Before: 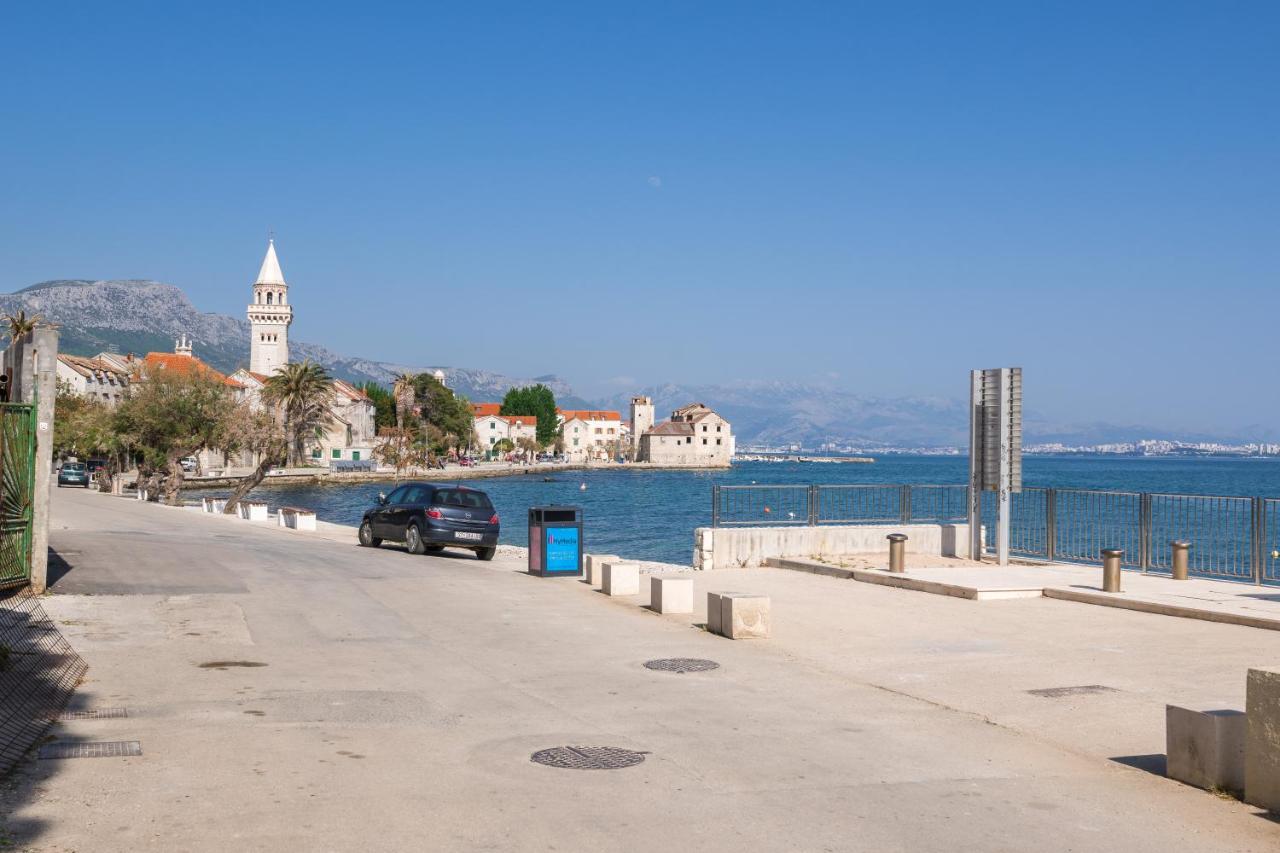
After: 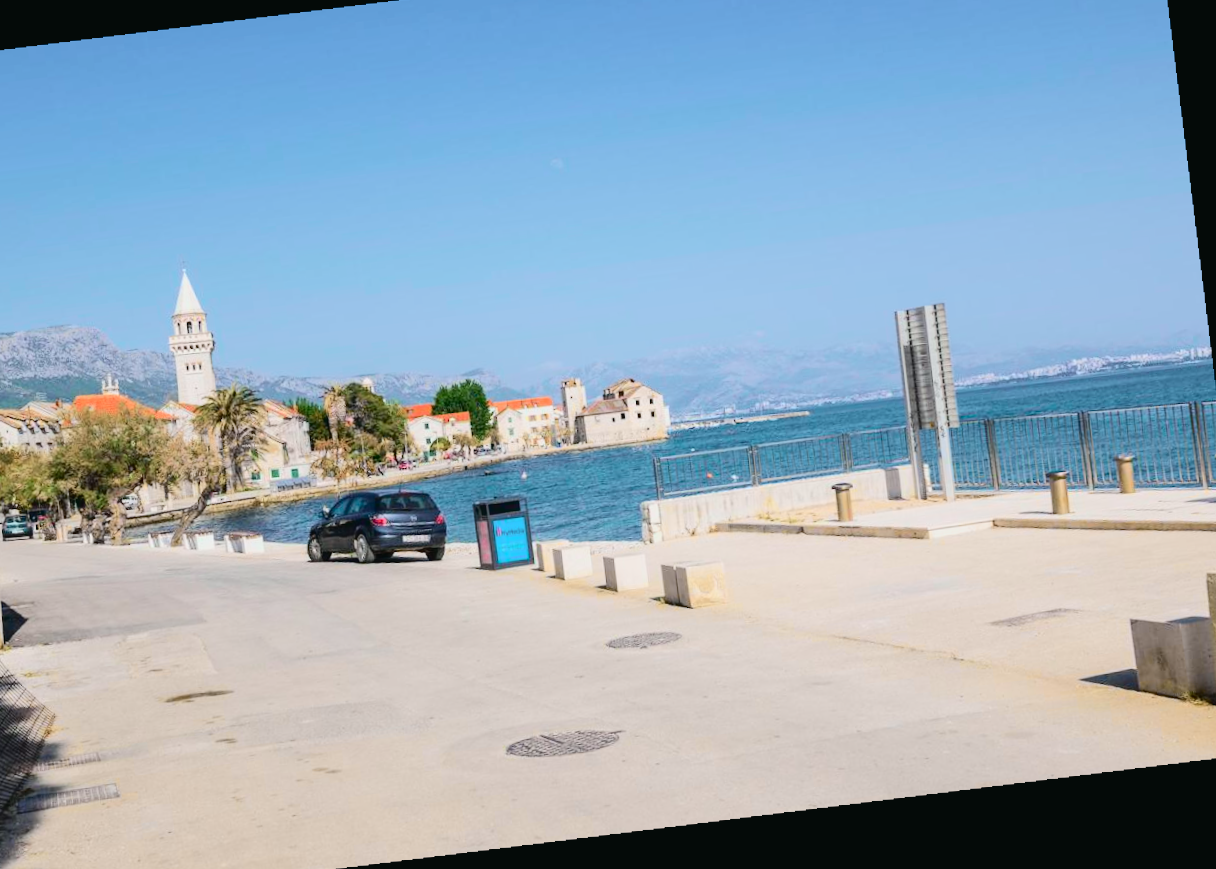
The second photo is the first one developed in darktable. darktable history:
rotate and perspective: rotation -5.2°, automatic cropping off
tone curve: curves: ch0 [(0, 0.022) (0.114, 0.083) (0.281, 0.315) (0.447, 0.557) (0.588, 0.711) (0.786, 0.839) (0.999, 0.949)]; ch1 [(0, 0) (0.389, 0.352) (0.458, 0.433) (0.486, 0.474) (0.509, 0.505) (0.535, 0.53) (0.555, 0.557) (0.586, 0.622) (0.677, 0.724) (1, 1)]; ch2 [(0, 0) (0.369, 0.388) (0.449, 0.431) (0.501, 0.5) (0.528, 0.52) (0.561, 0.59) (0.697, 0.721) (1, 1)], color space Lab, independent channels, preserve colors none
crop and rotate: angle 1.96°, left 5.673%, top 5.673%
